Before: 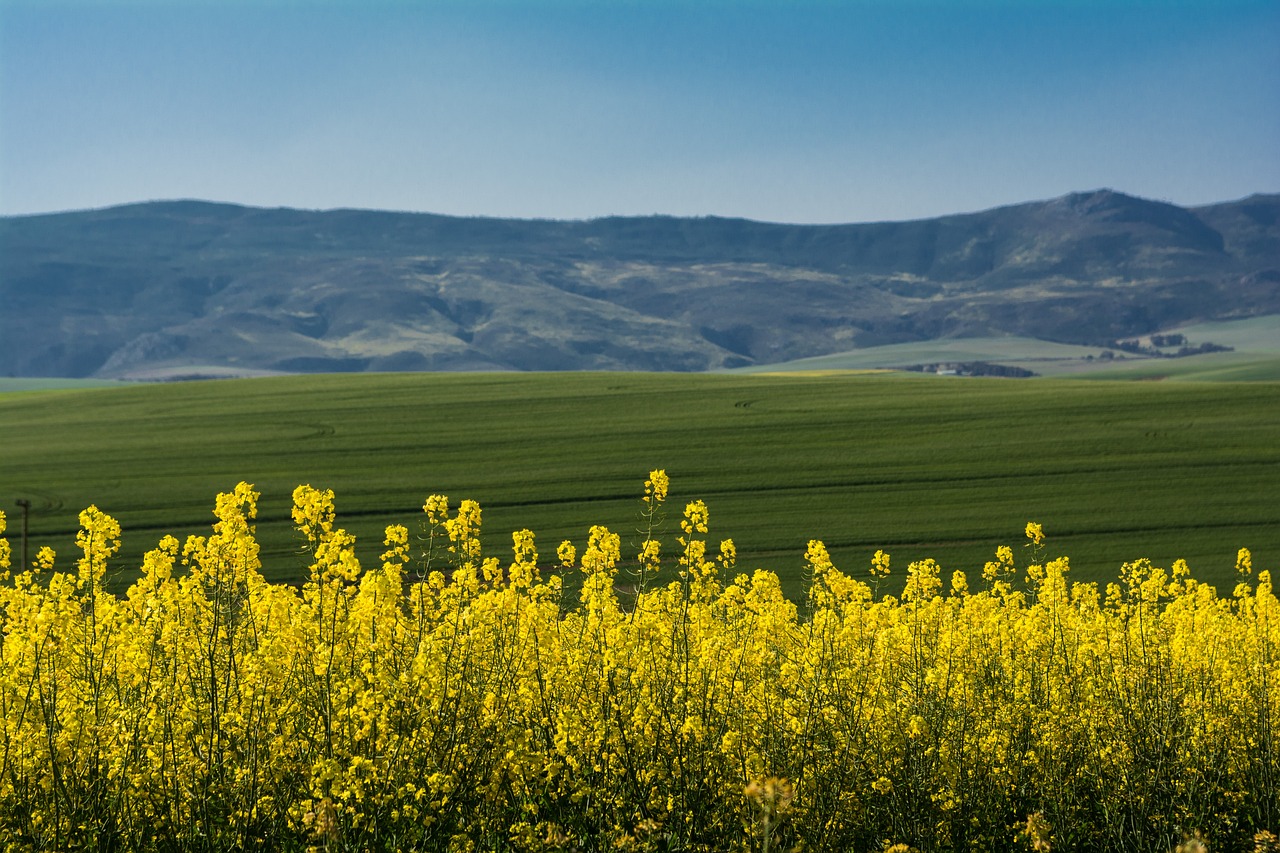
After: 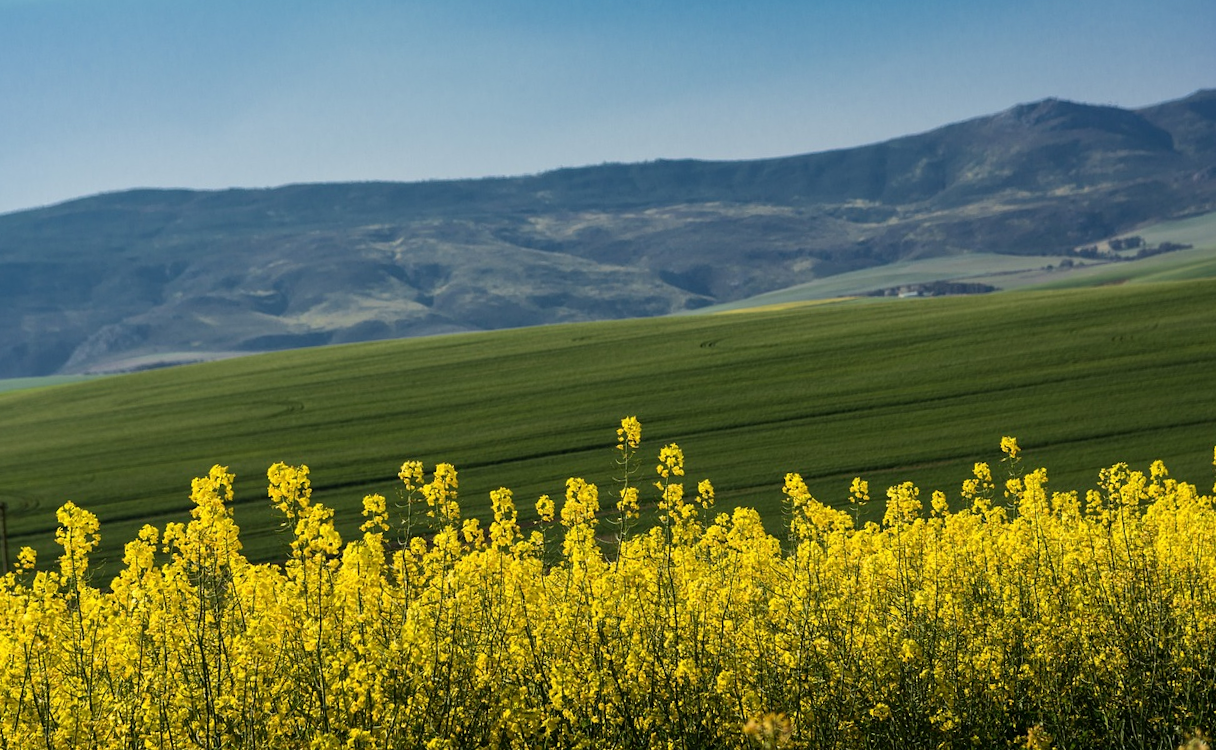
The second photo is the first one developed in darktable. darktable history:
rotate and perspective: rotation -5°, crop left 0.05, crop right 0.952, crop top 0.11, crop bottom 0.89
contrast brightness saturation: contrast 0.05
